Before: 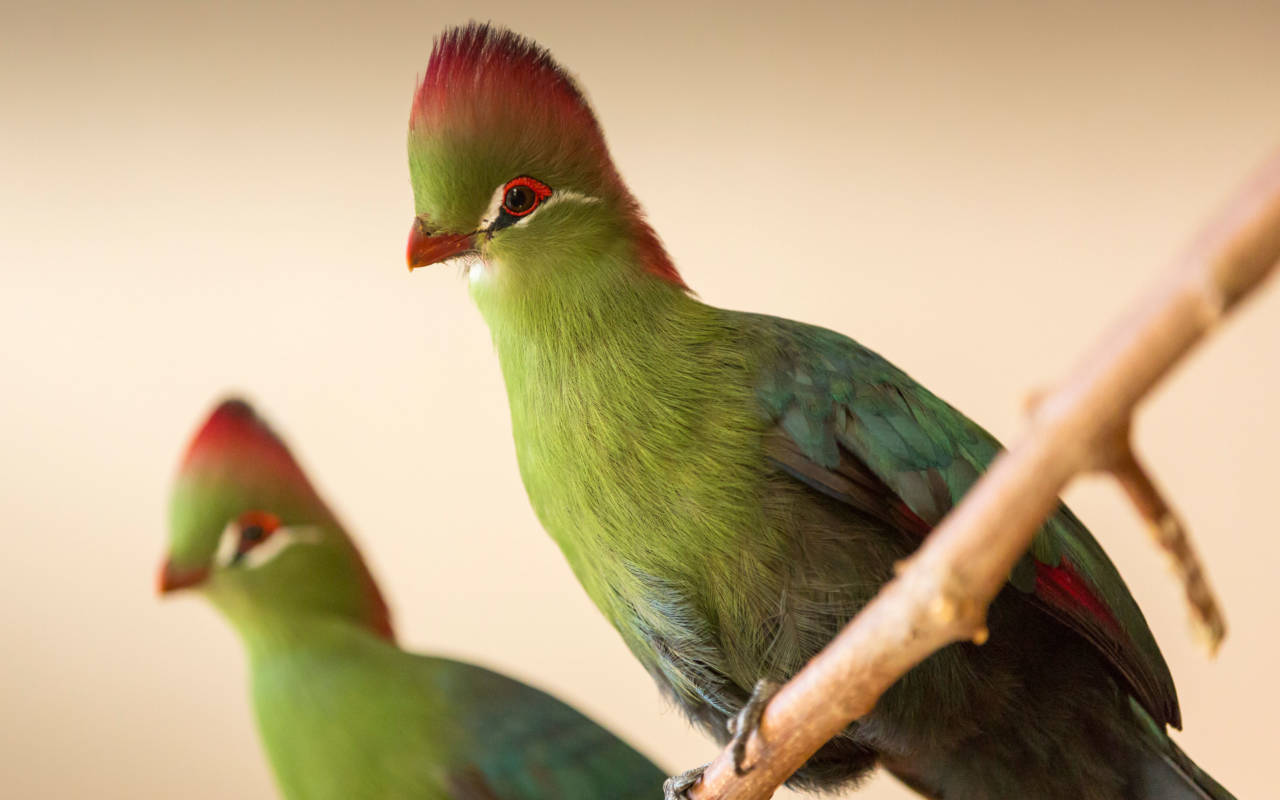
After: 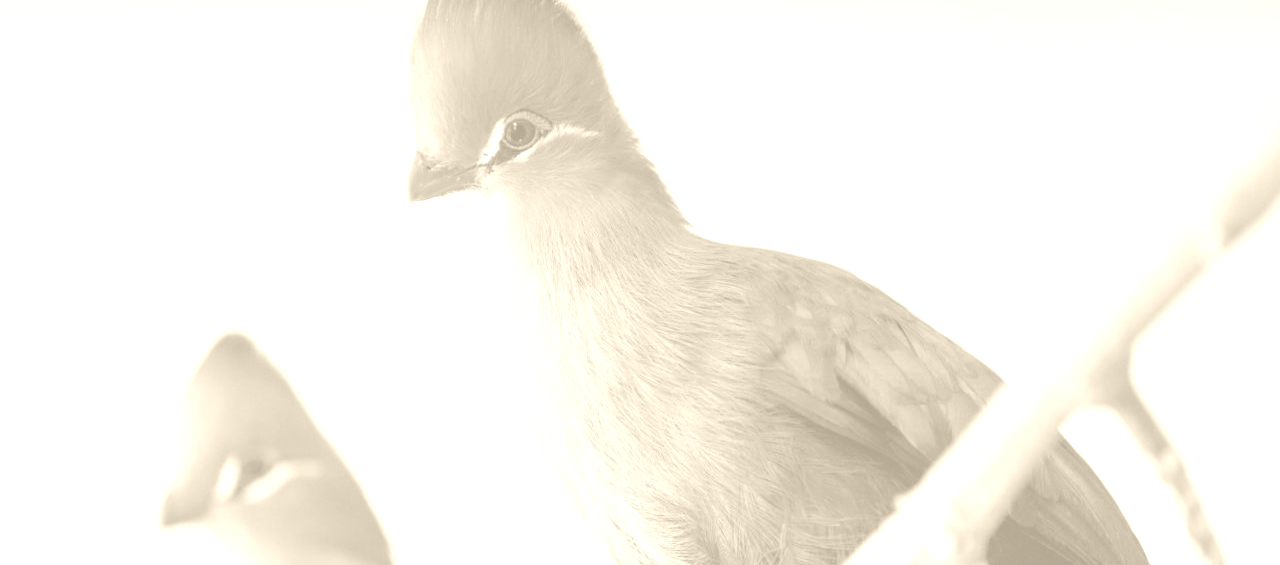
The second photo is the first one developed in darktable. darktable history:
colorize: hue 36°, saturation 71%, lightness 80.79%
crop and rotate: top 8.293%, bottom 20.996%
